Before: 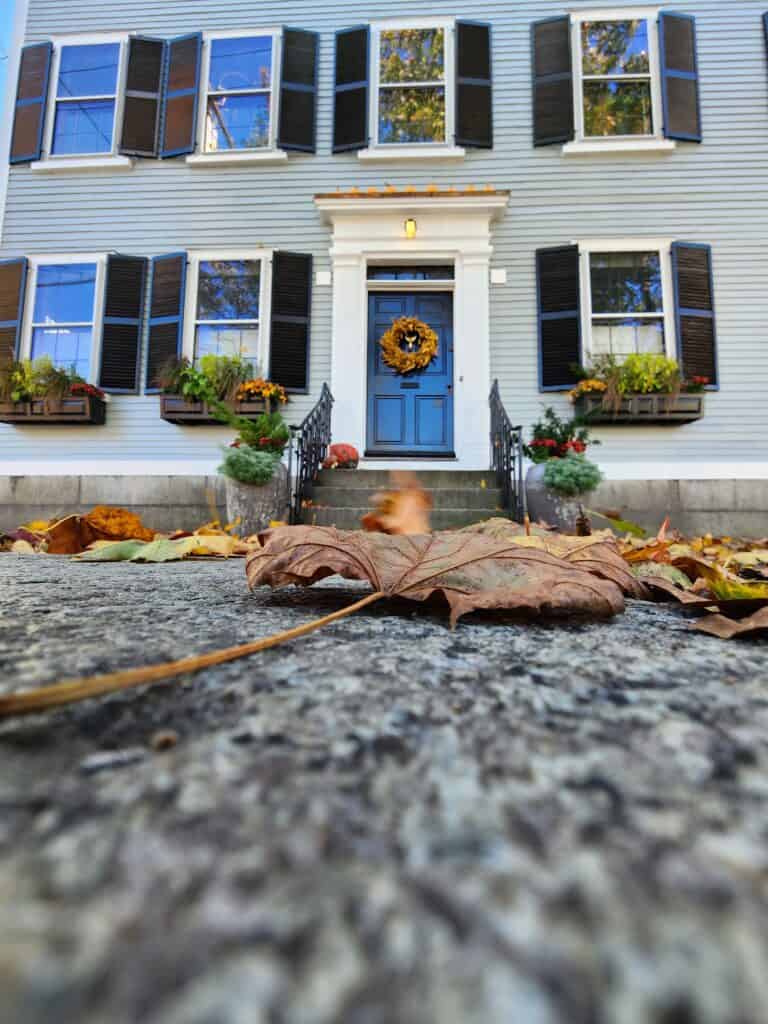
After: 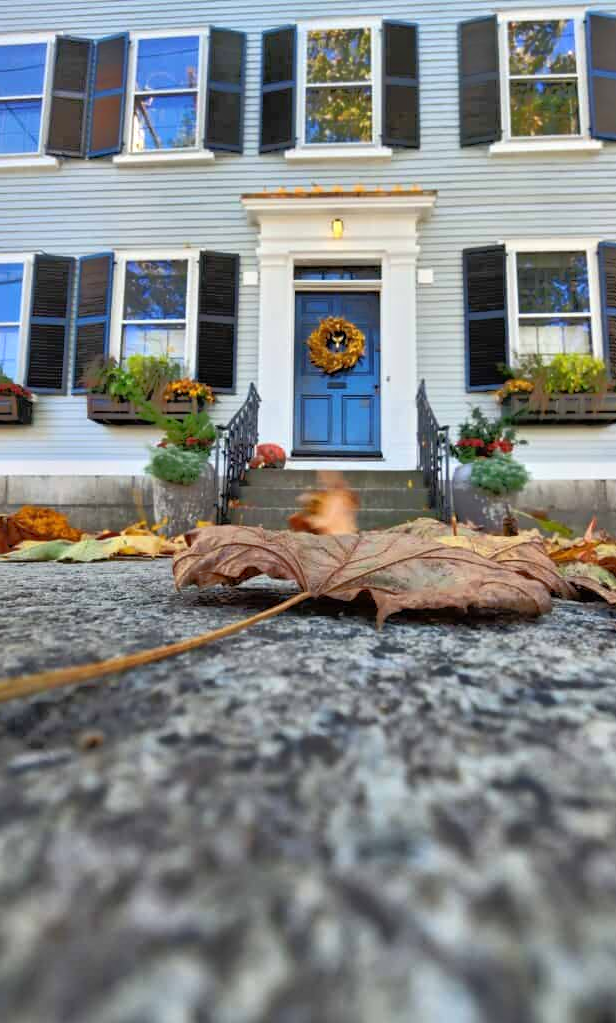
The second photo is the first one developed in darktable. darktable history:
crop and rotate: left 9.56%, right 10.218%
tone equalizer: -8 EV -0.5 EV, -7 EV -0.292 EV, -6 EV -0.061 EV, -5 EV 0.398 EV, -4 EV 0.981 EV, -3 EV 0.817 EV, -2 EV -0.005 EV, -1 EV 0.14 EV, +0 EV -0.034 EV
